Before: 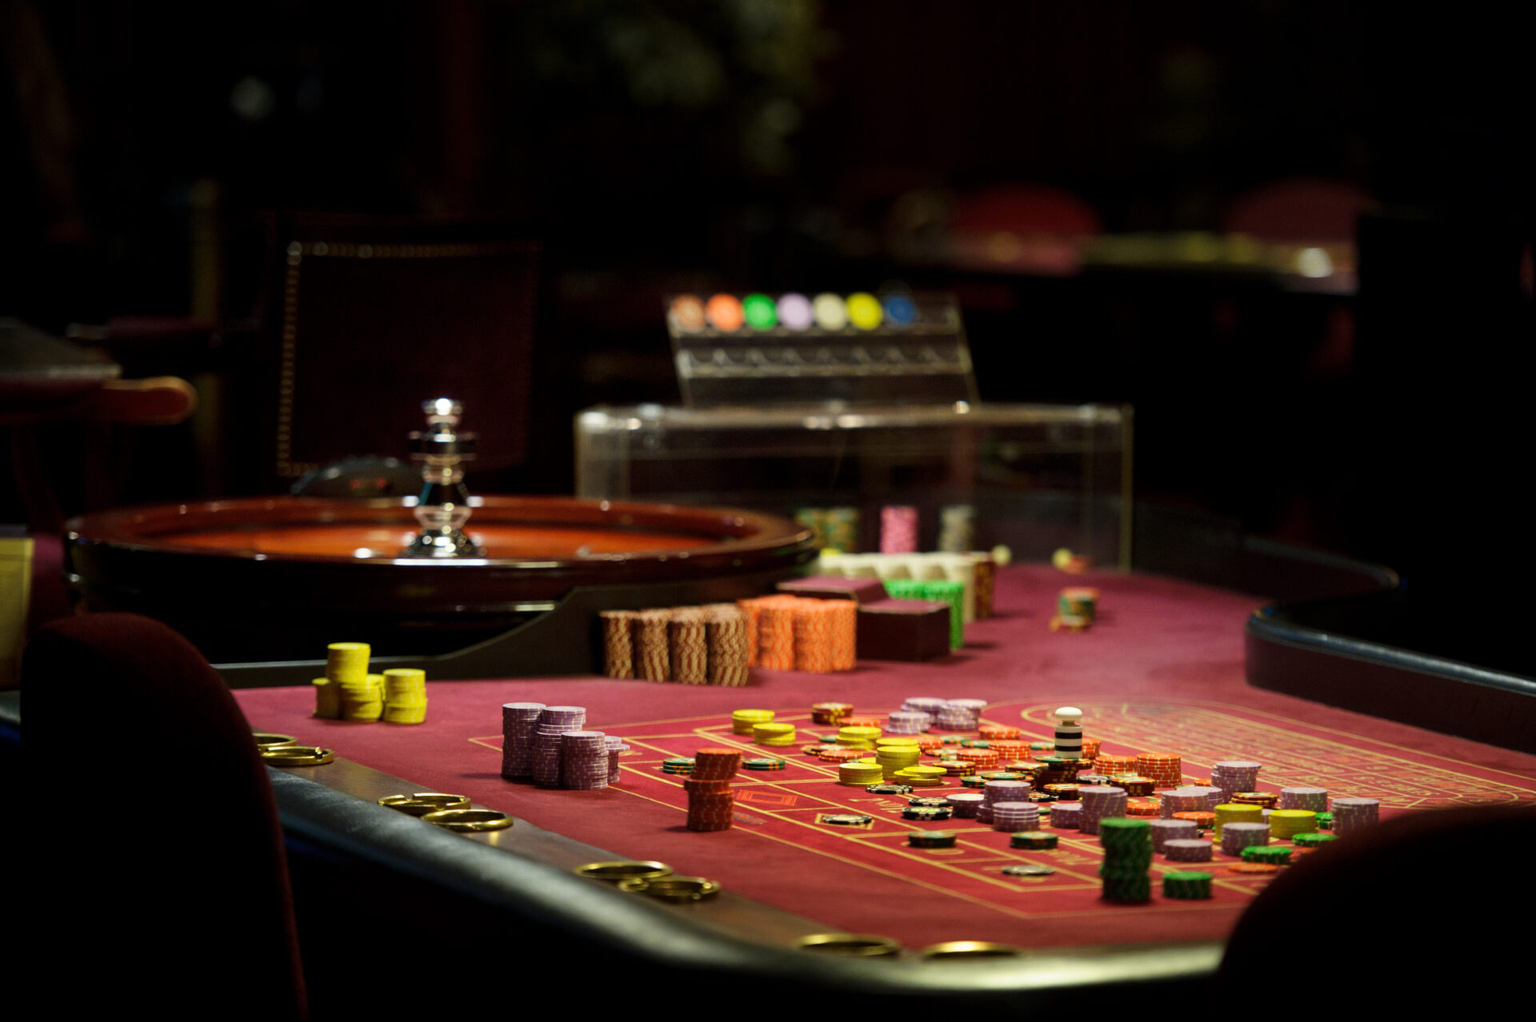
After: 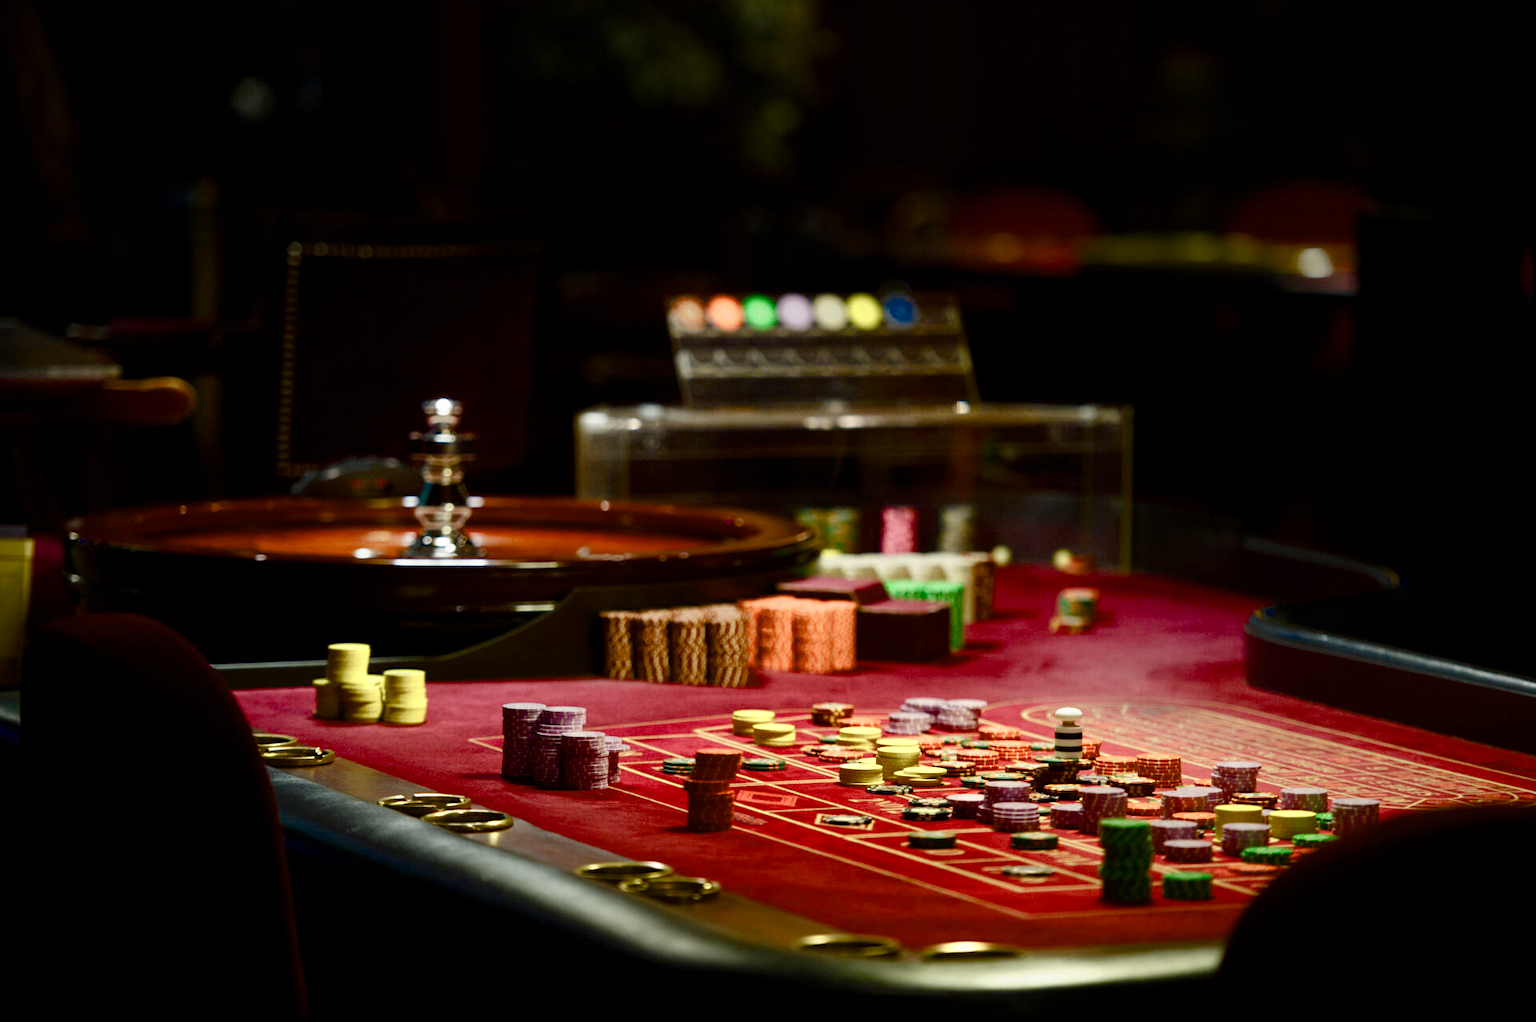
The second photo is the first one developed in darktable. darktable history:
color balance rgb: perceptual saturation grading › global saturation 20%, perceptual saturation grading › highlights -49.964%, perceptual saturation grading › shadows 25.755%, perceptual brilliance grading › global brilliance 2.538%, perceptual brilliance grading › highlights -2.887%, perceptual brilliance grading › shadows 2.544%, saturation formula JzAzBz (2021)
